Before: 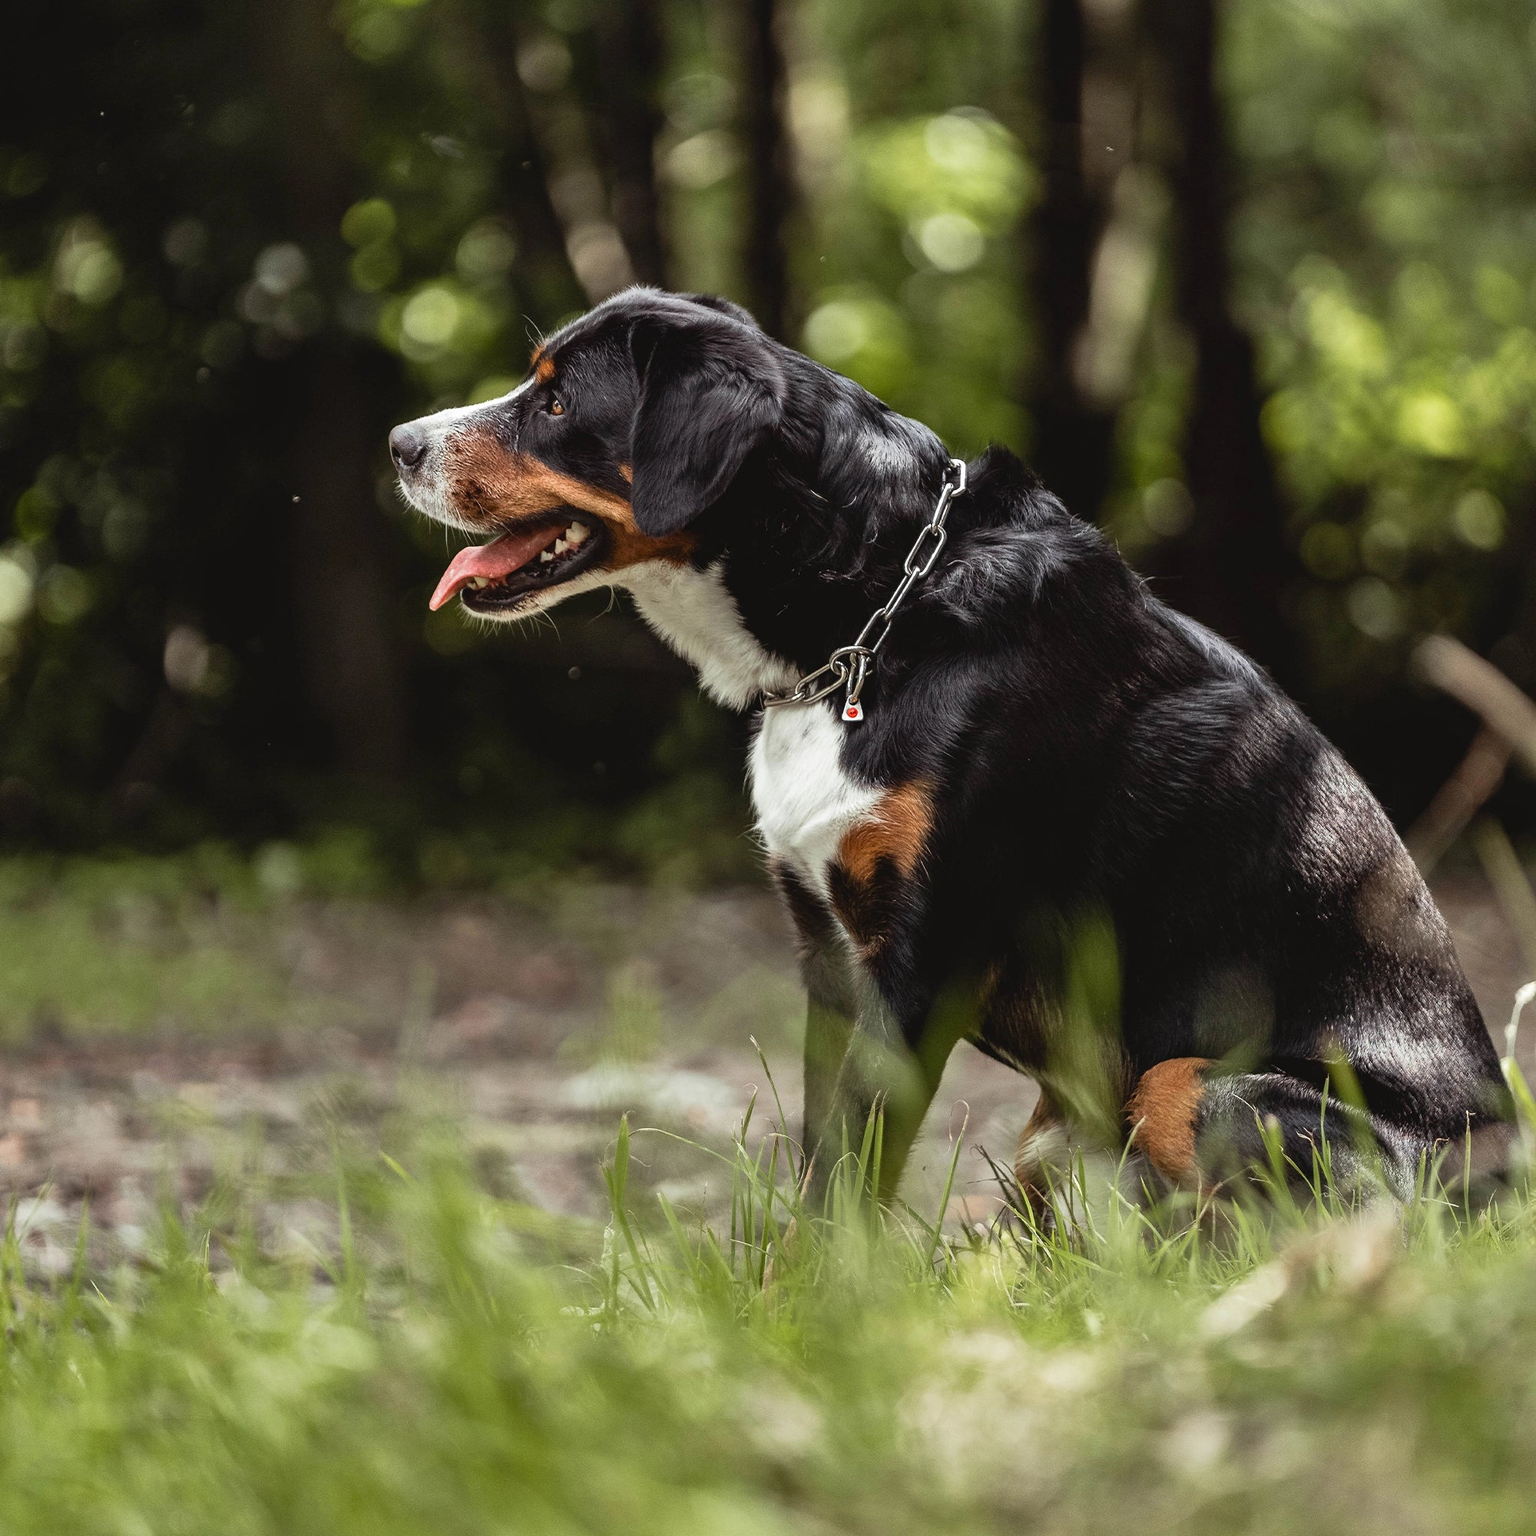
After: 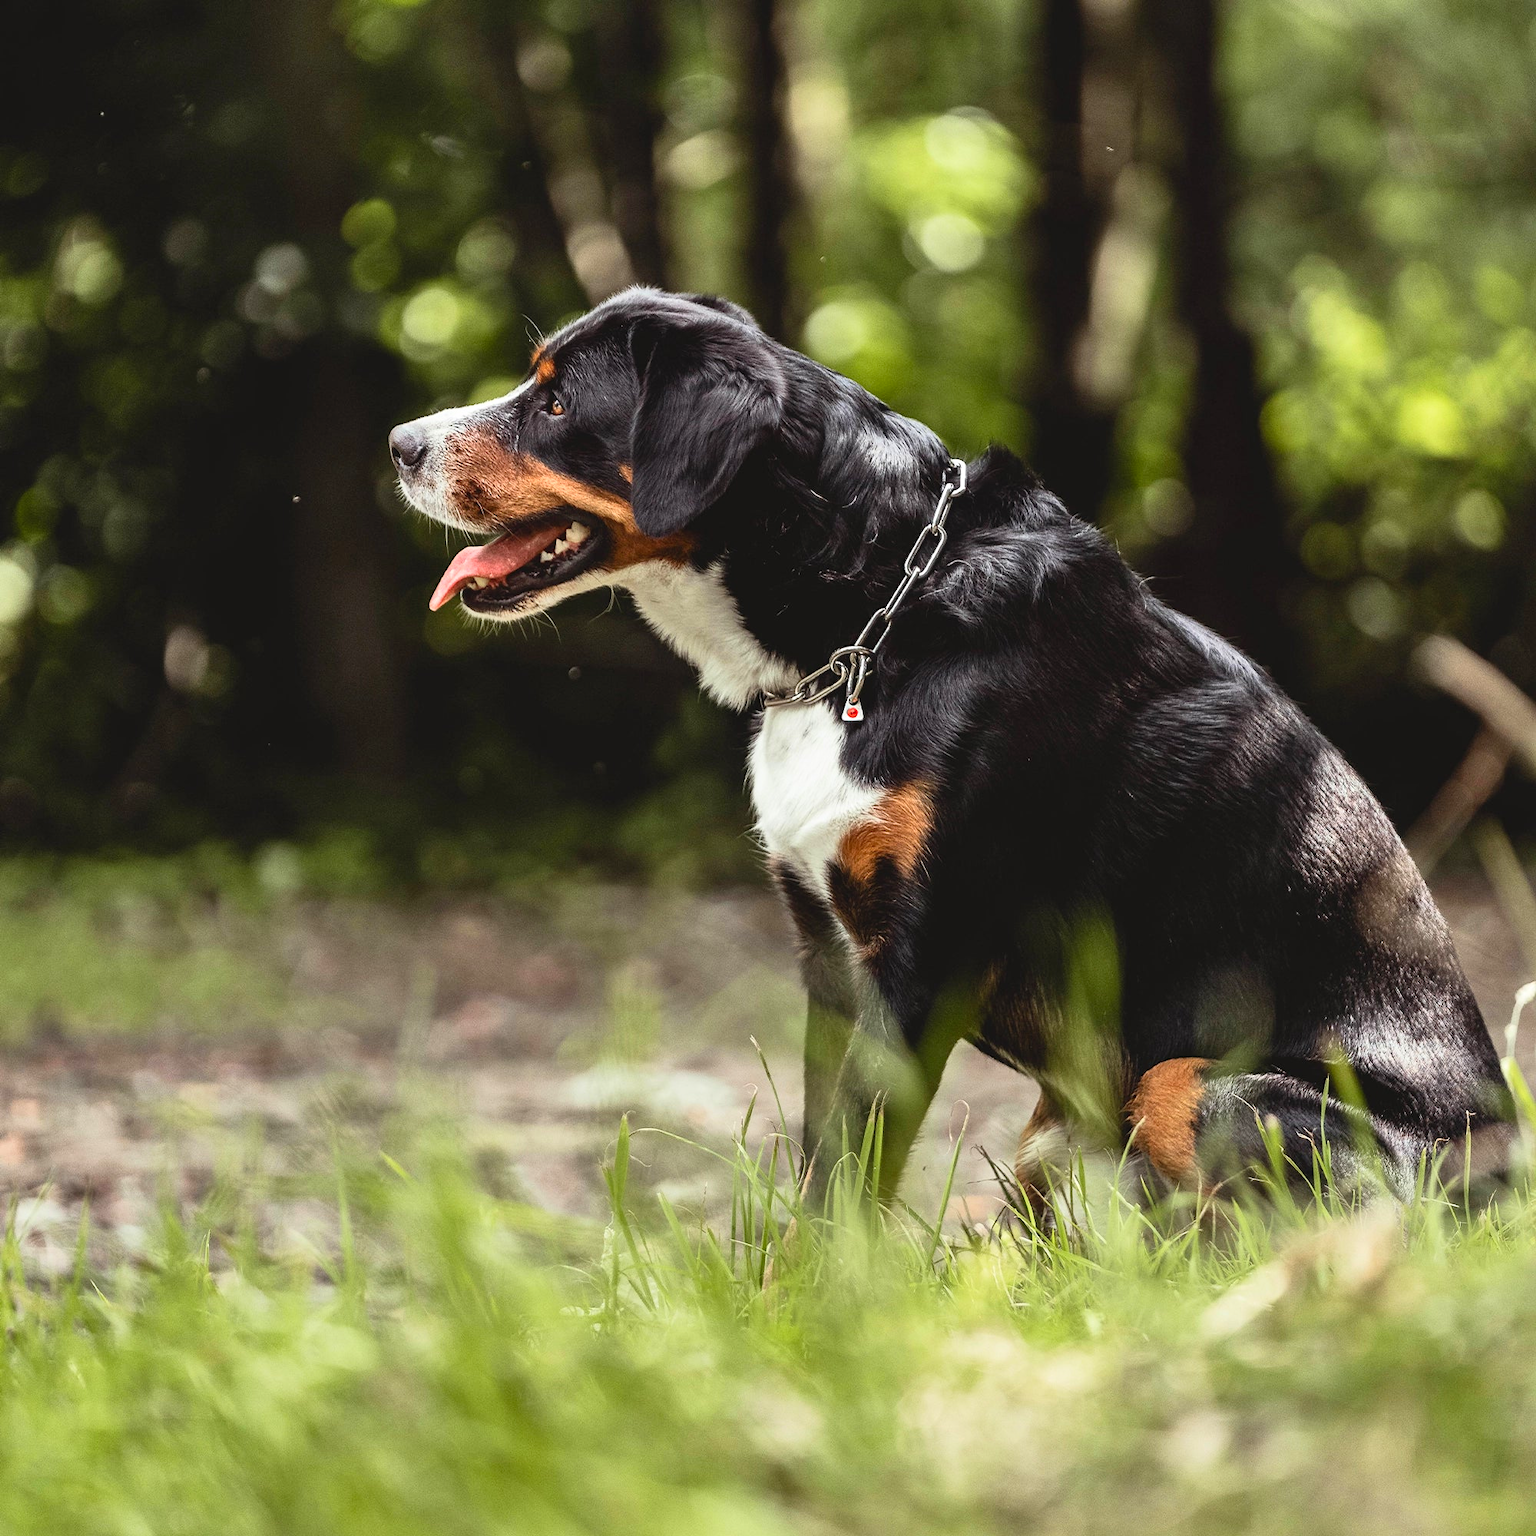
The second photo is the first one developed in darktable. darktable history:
contrast brightness saturation: contrast 0.2, brightness 0.168, saturation 0.228
